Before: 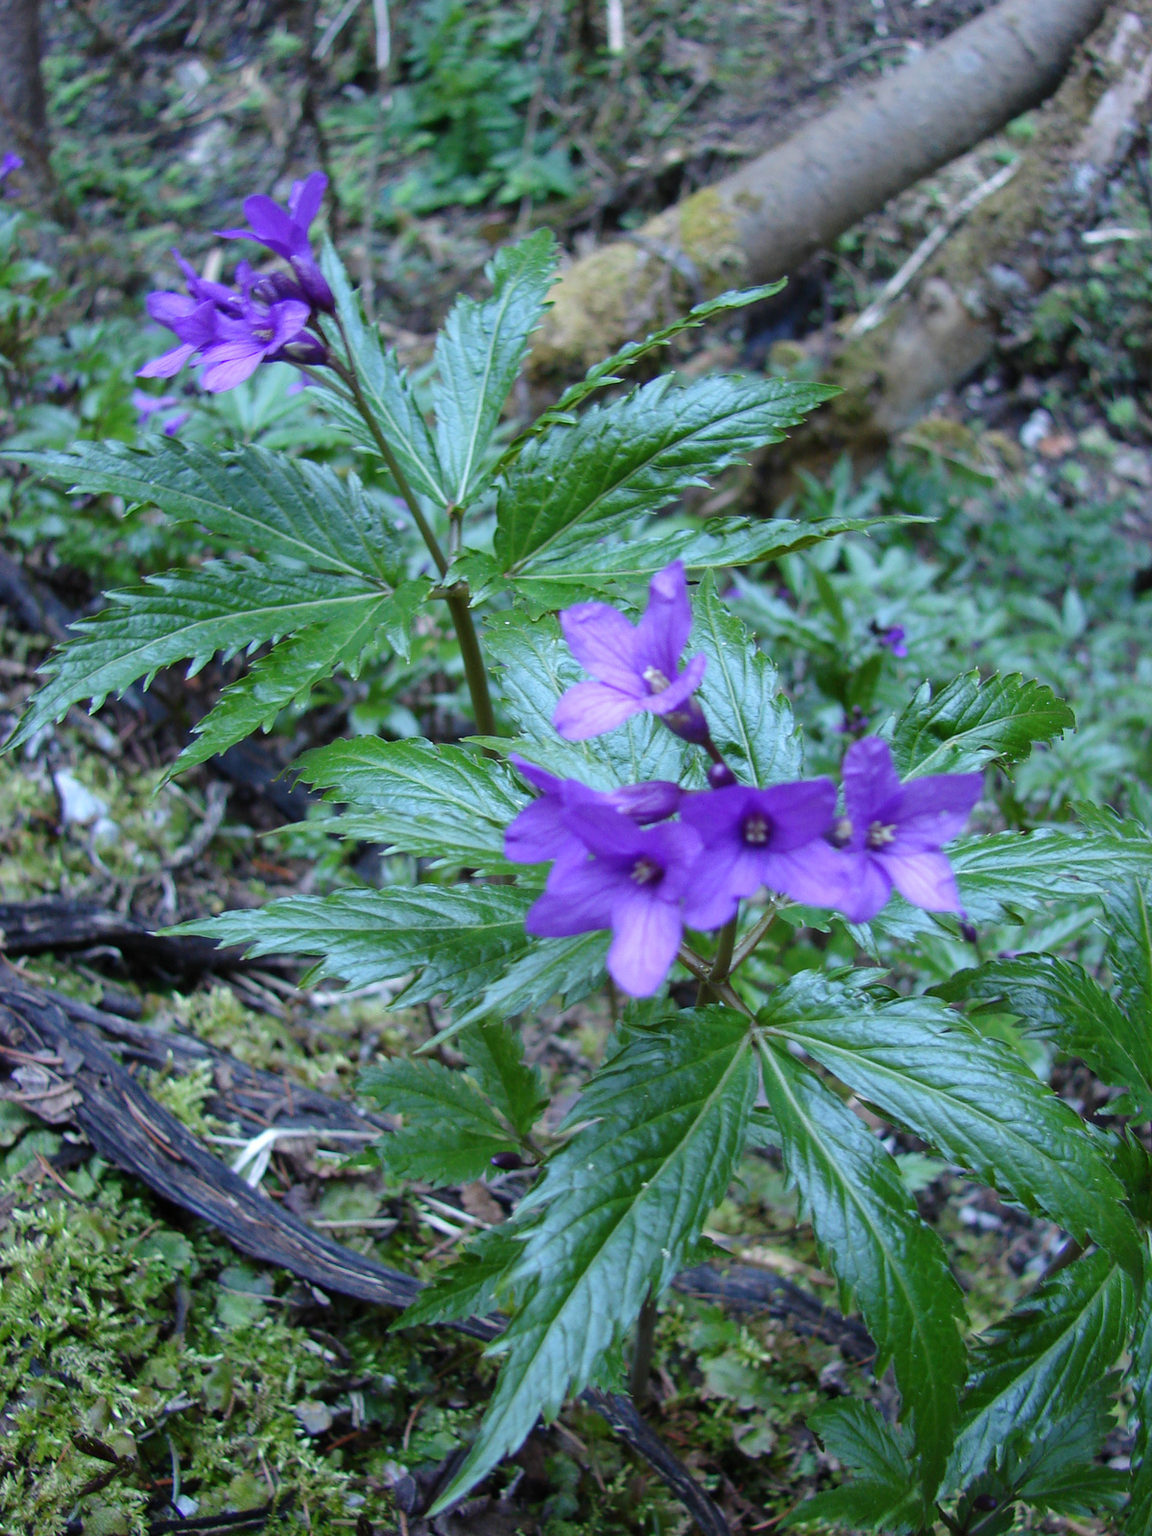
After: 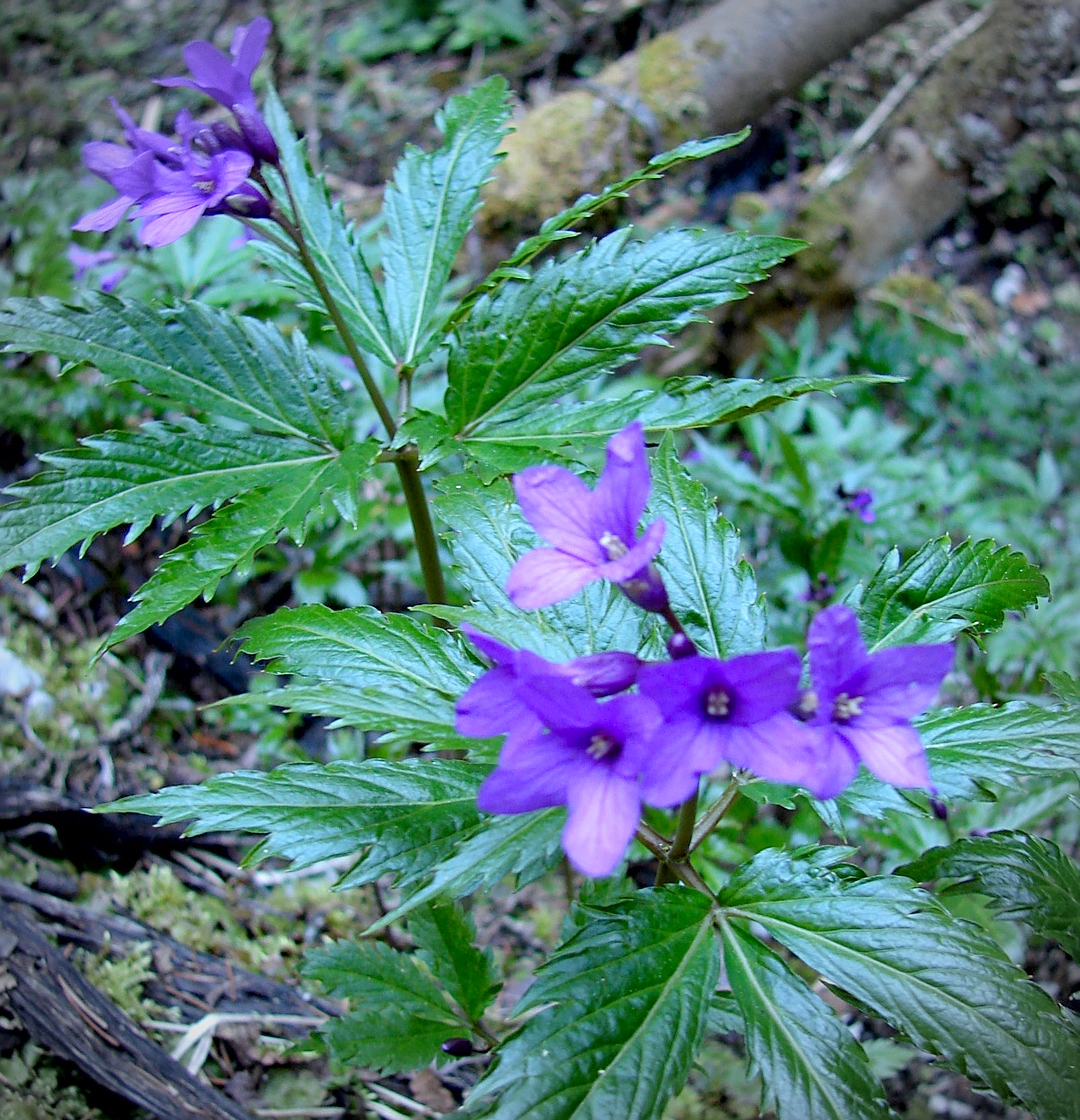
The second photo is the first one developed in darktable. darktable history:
contrast brightness saturation: contrast 0.073, brightness 0.076, saturation 0.183
crop: left 5.873%, top 10.138%, right 3.553%, bottom 19.254%
exposure: black level correction 0.01, exposure 0.008 EV, compensate highlight preservation false
vignetting: on, module defaults
sharpen: on, module defaults
